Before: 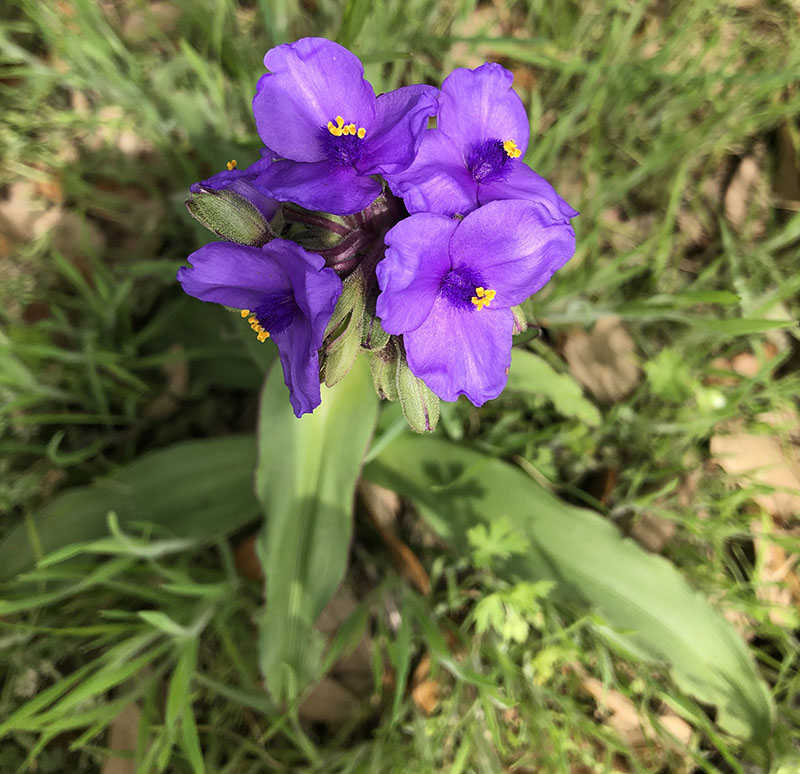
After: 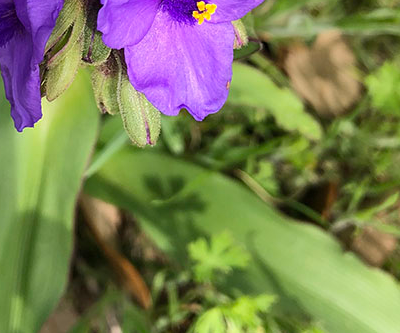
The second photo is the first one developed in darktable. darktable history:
crop: left 34.921%, top 37.014%, right 14.972%, bottom 19.958%
